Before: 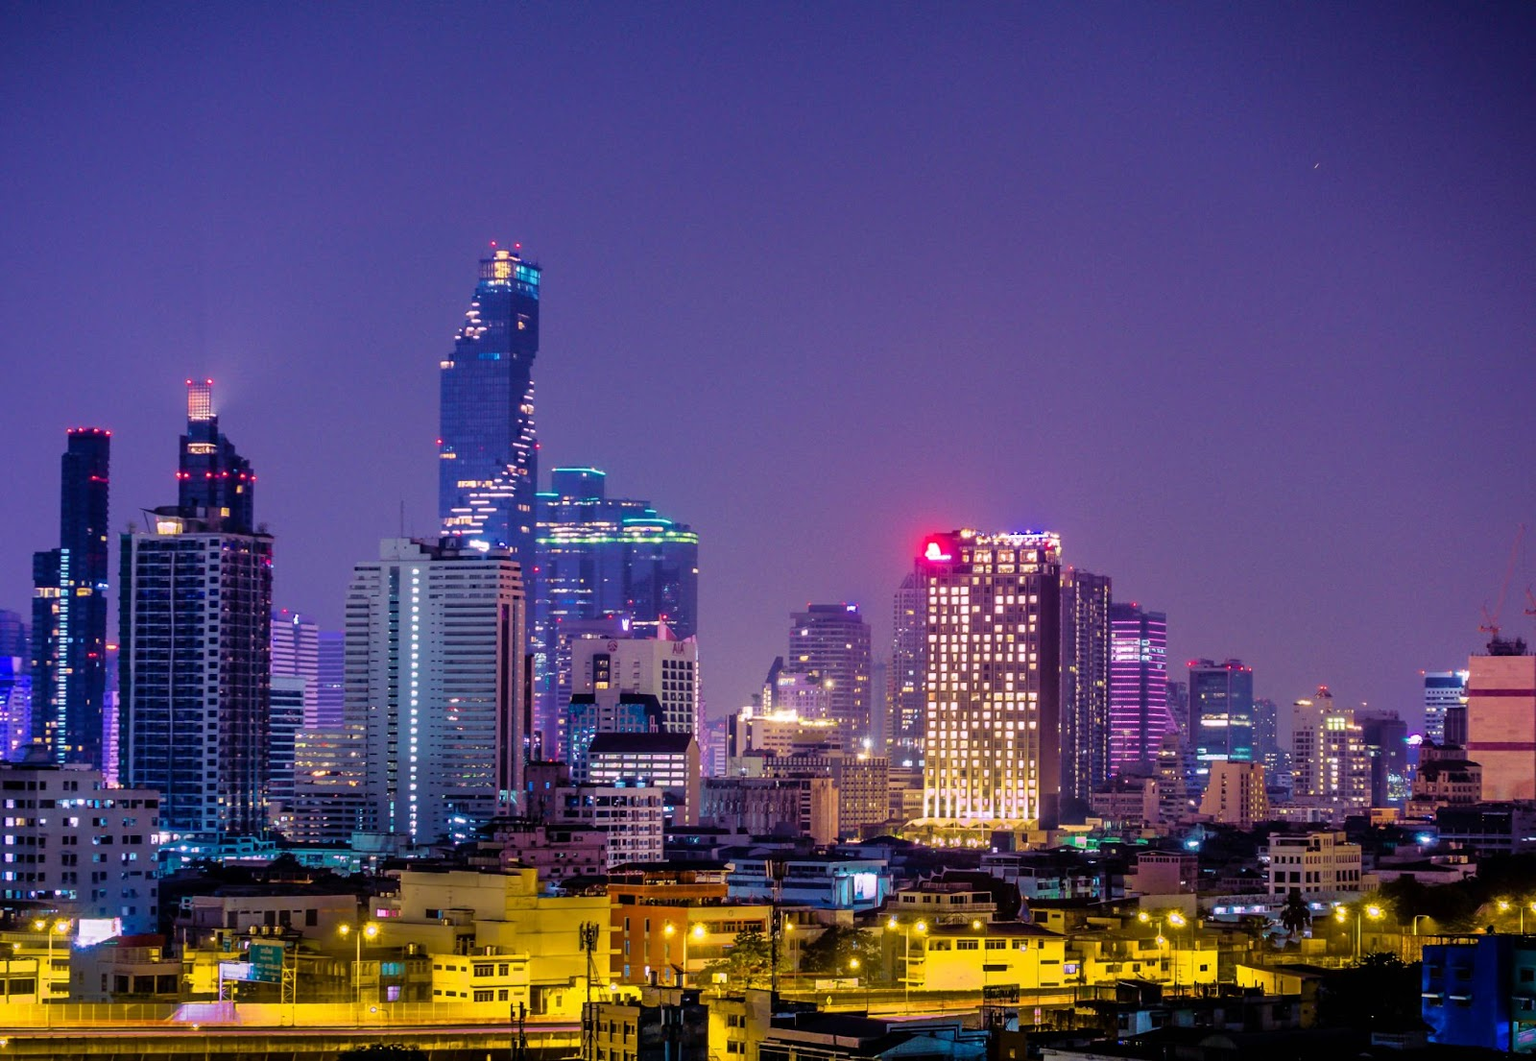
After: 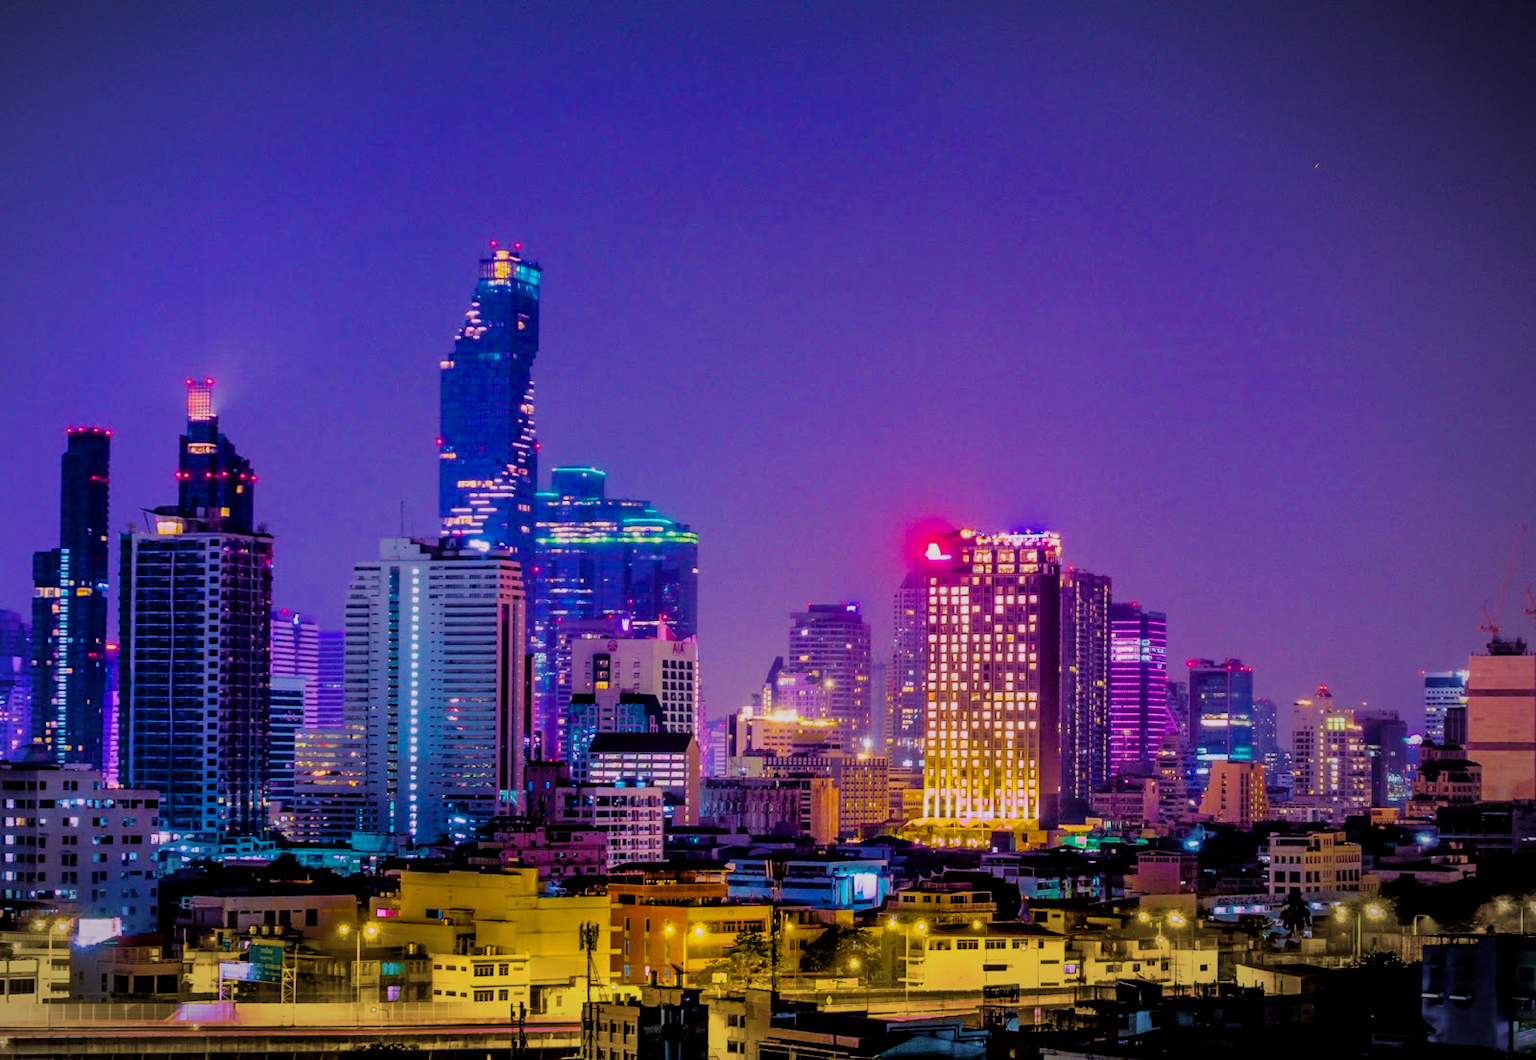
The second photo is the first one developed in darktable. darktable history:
vignetting: fall-off start 81.81%, fall-off radius 62.04%, center (-0.117, -0.006), automatic ratio true, width/height ratio 1.413
color balance rgb: perceptual saturation grading › global saturation 30.812%, global vibrance 50.728%
filmic rgb: black relative exposure -7.89 EV, white relative exposure 4.19 EV, hardness 4.08, latitude 51.92%, contrast 1.01, shadows ↔ highlights balance 5.84%
